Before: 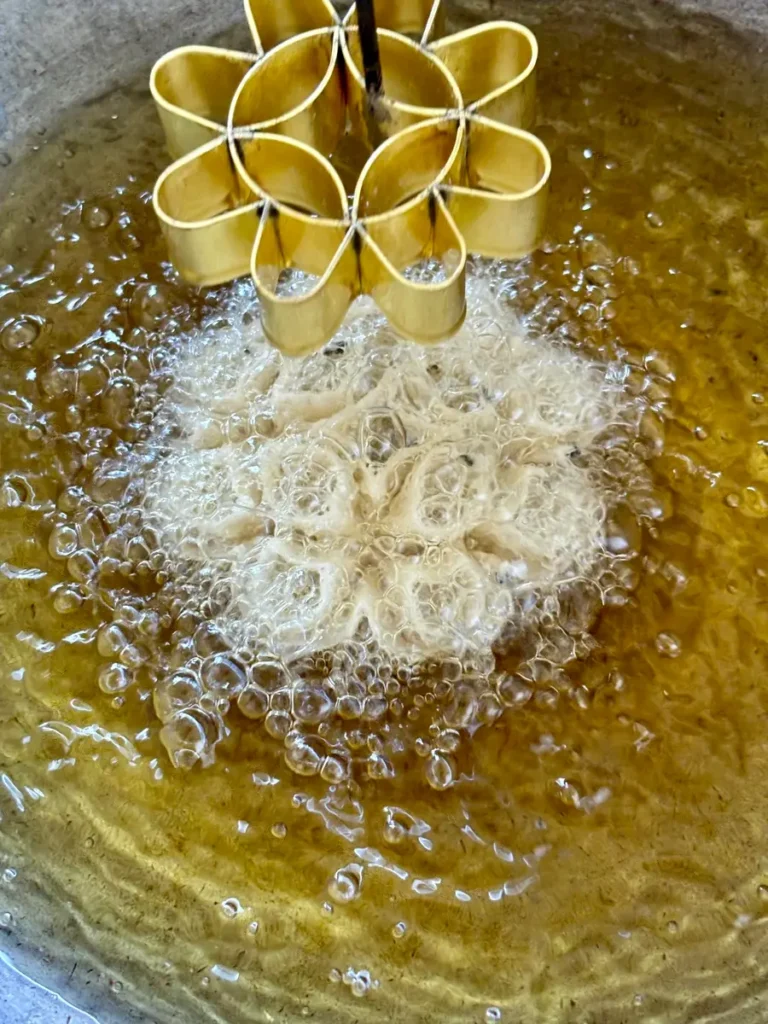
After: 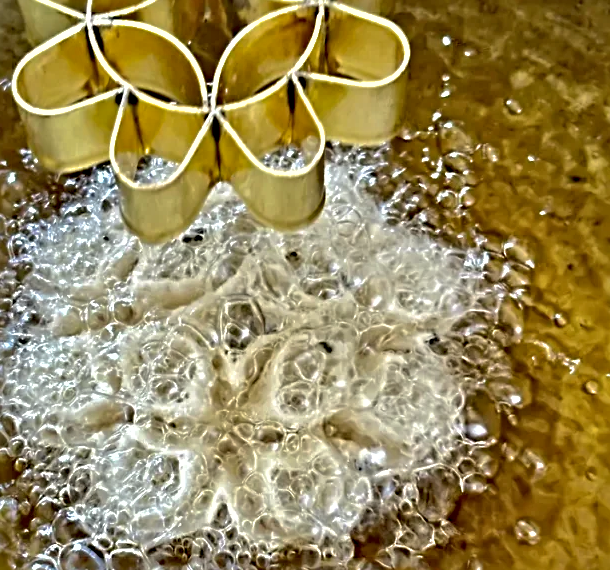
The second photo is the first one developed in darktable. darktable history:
sharpen: radius 4.883
crop: left 18.38%, top 11.092%, right 2.134%, bottom 33.217%
contrast equalizer: y [[0.511, 0.558, 0.631, 0.632, 0.559, 0.512], [0.5 ×6], [0.5 ×6], [0 ×6], [0 ×6]]
shadows and highlights: shadows 40, highlights -60
